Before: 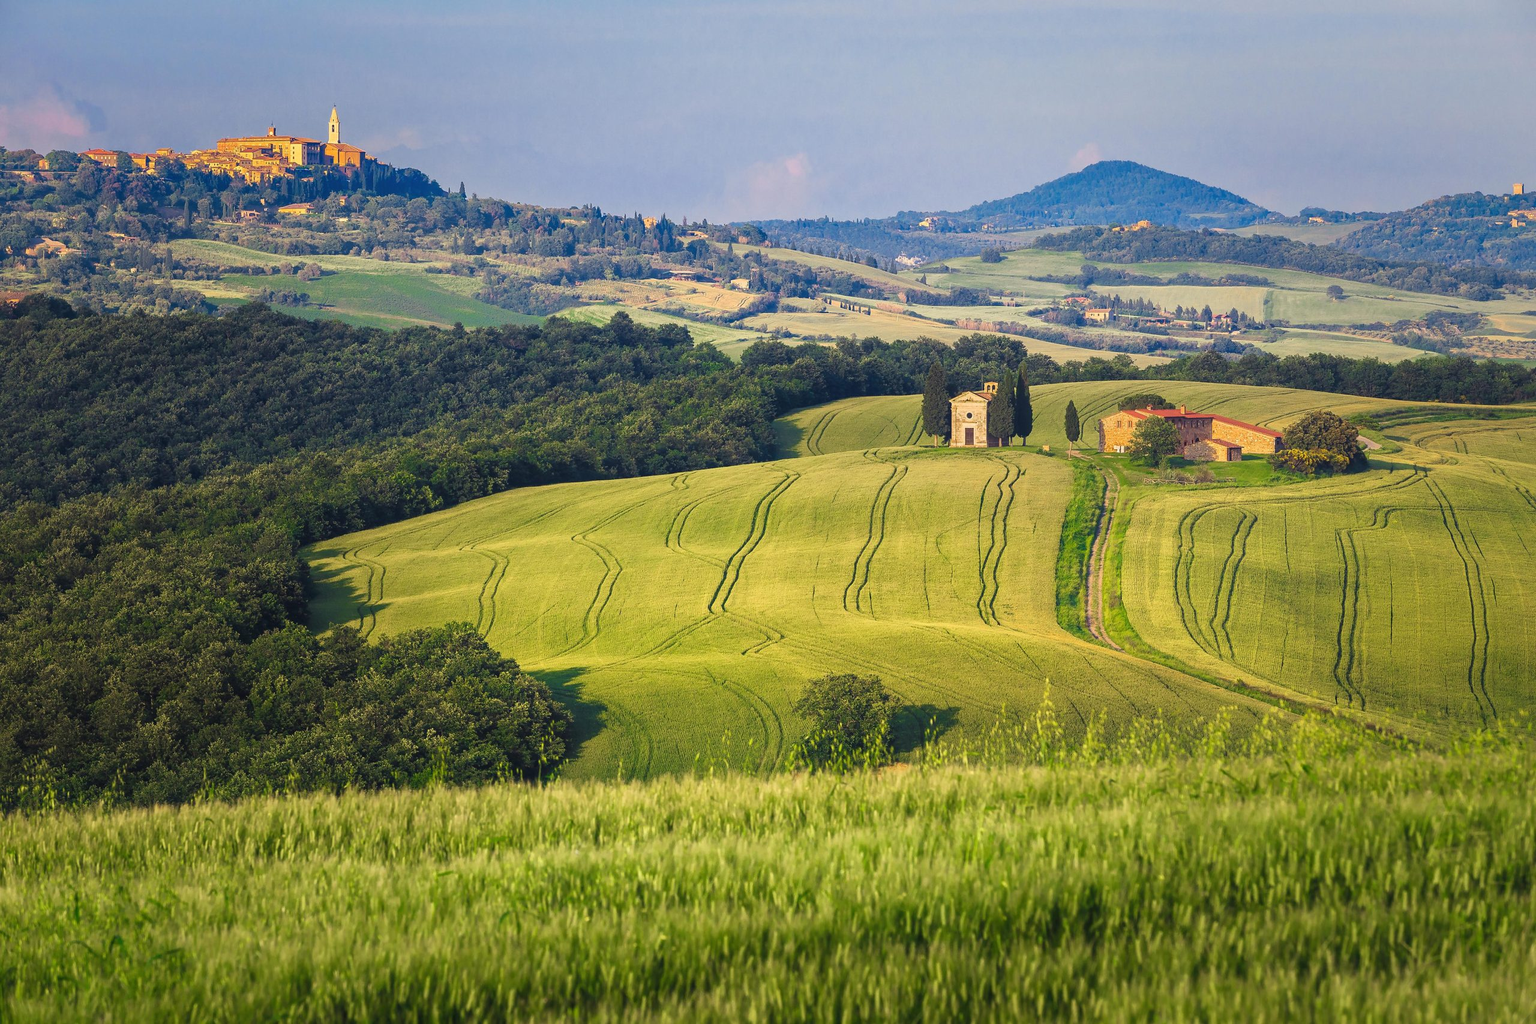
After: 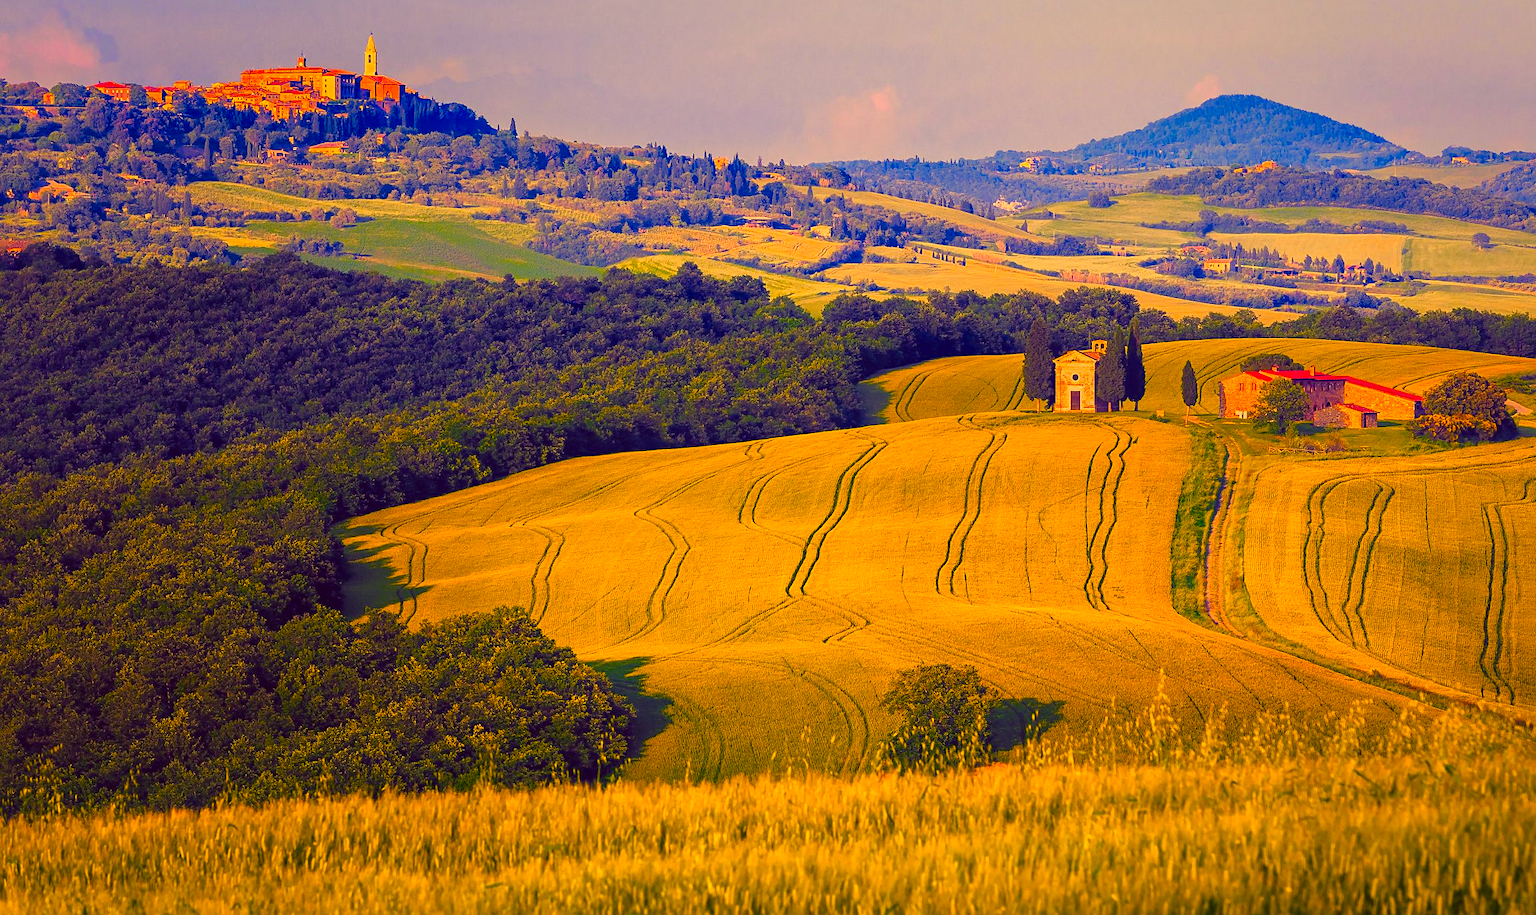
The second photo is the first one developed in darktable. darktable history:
color correction: highlights a* 9.92, highlights b* 39.41, shadows a* 13.88, shadows b* 3.11
crop: top 7.439%, right 9.809%, bottom 11.936%
tone equalizer: mask exposure compensation -0.49 EV
color balance rgb: shadows lift › luminance -28.716%, shadows lift › chroma 14.752%, shadows lift › hue 271.1°, perceptual saturation grading › global saturation 40.676%, perceptual saturation grading › highlights -24.942%, perceptual saturation grading › mid-tones 34.812%, perceptual saturation grading › shadows 36.169%, global vibrance 20%
sharpen: amount 0.208
color zones: curves: ch1 [(0.235, 0.558) (0.75, 0.5)]; ch2 [(0.25, 0.462) (0.749, 0.457)]
